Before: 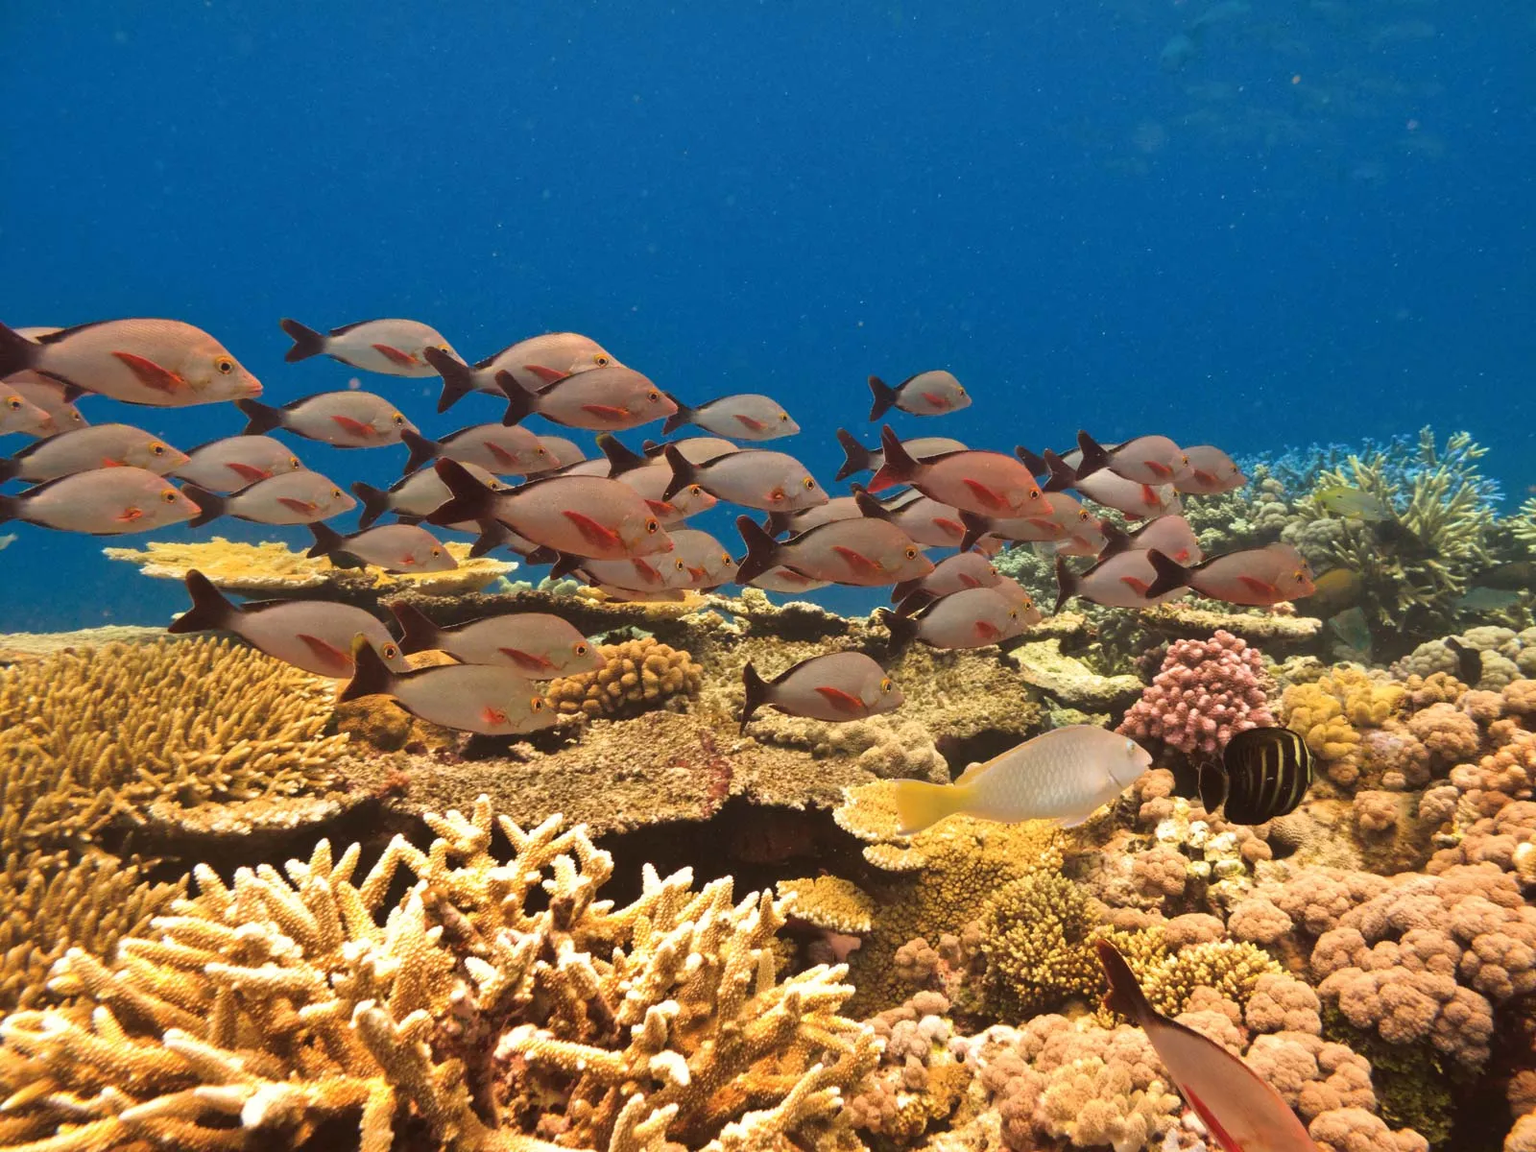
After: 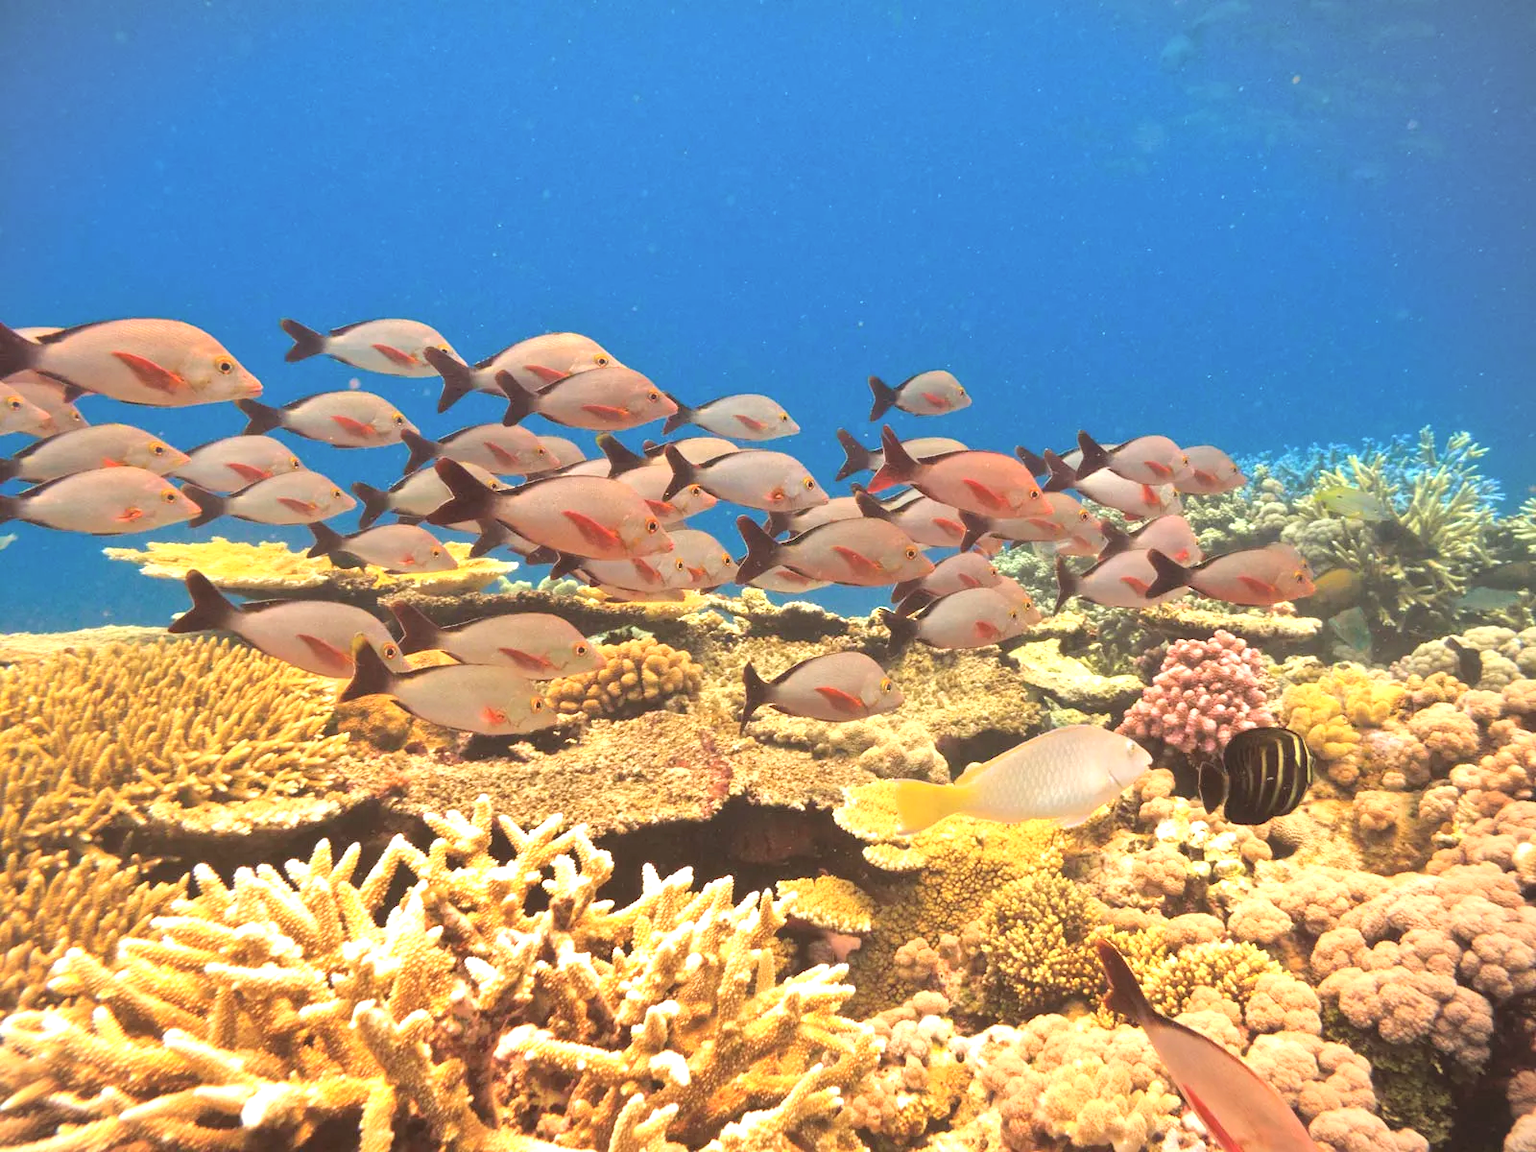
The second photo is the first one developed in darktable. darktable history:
contrast brightness saturation: brightness 0.149
exposure: black level correction 0, exposure 0.69 EV, compensate exposure bias true, compensate highlight preservation false
vignetting: fall-off start 97.34%, fall-off radius 78.98%, brightness -0.622, saturation -0.671, center (-0.079, 0.06), width/height ratio 1.115
